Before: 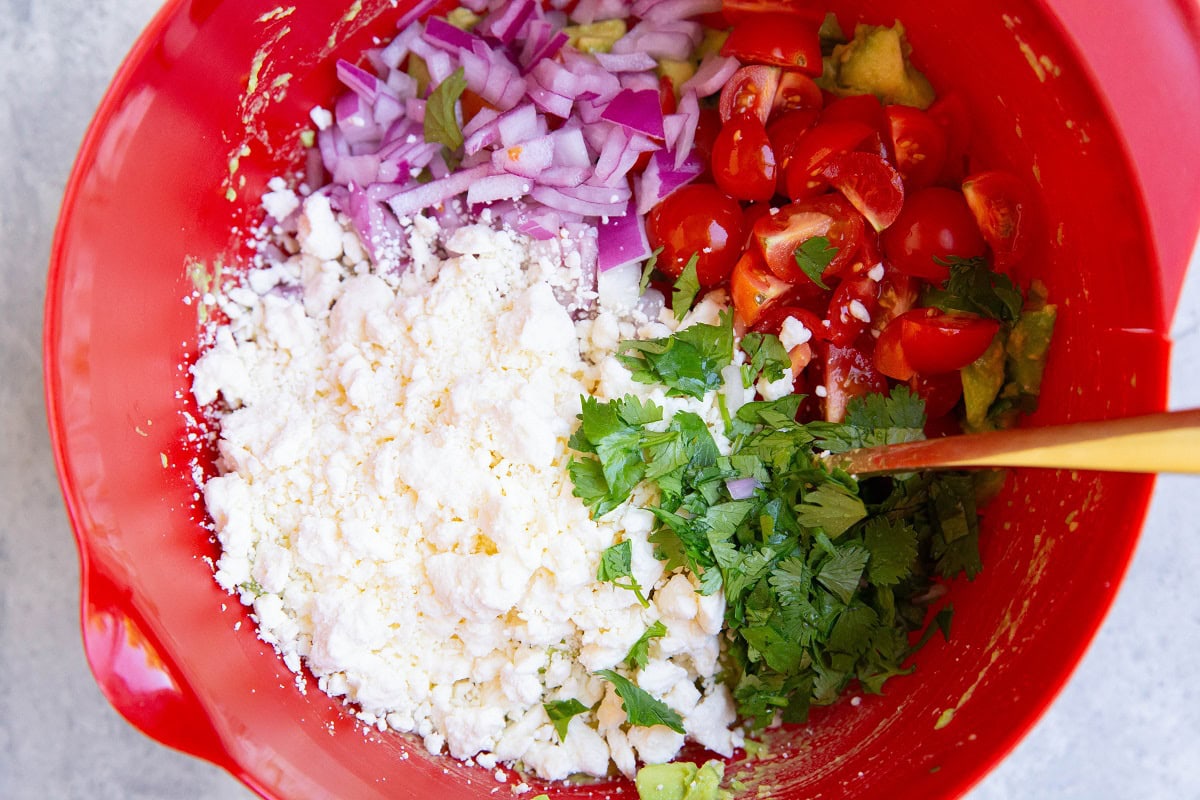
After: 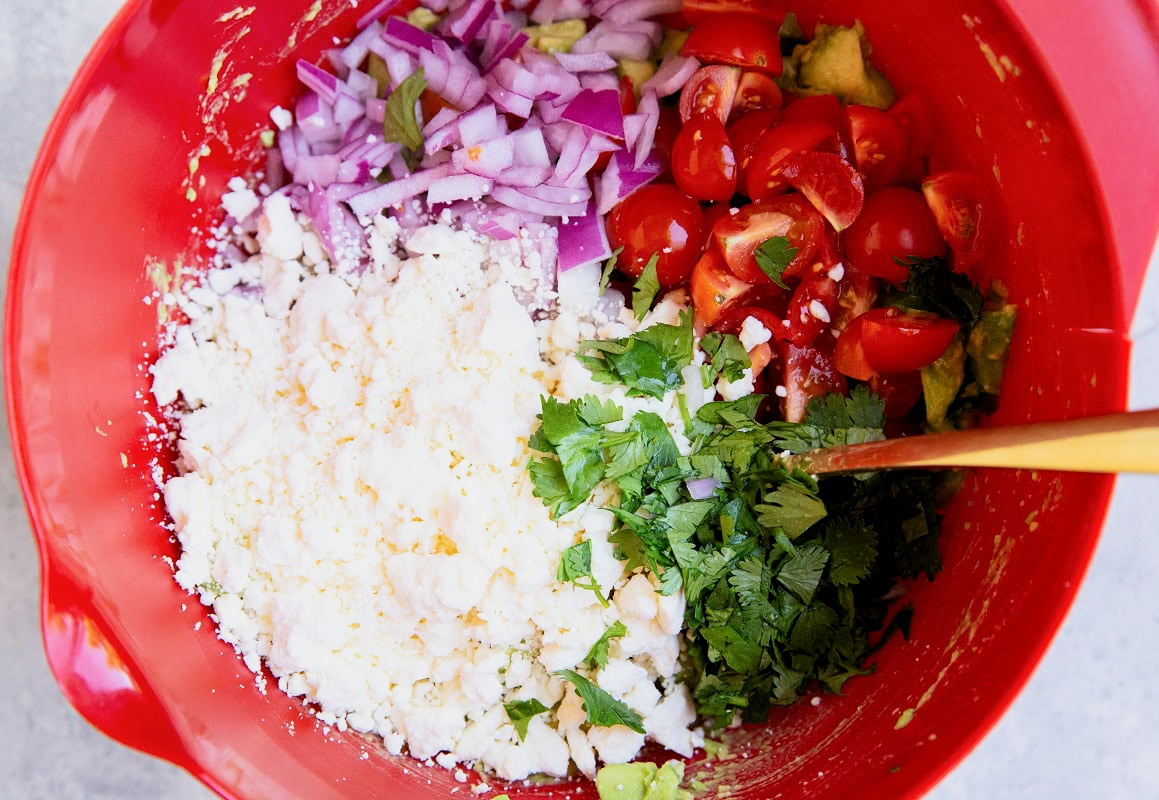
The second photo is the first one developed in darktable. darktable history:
crop and rotate: left 3.359%
filmic rgb: middle gray luminance 9.84%, black relative exposure -8.61 EV, white relative exposure 3.27 EV, target black luminance 0%, hardness 5.2, latitude 44.63%, contrast 1.308, highlights saturation mix 5.34%, shadows ↔ highlights balance 24.57%
